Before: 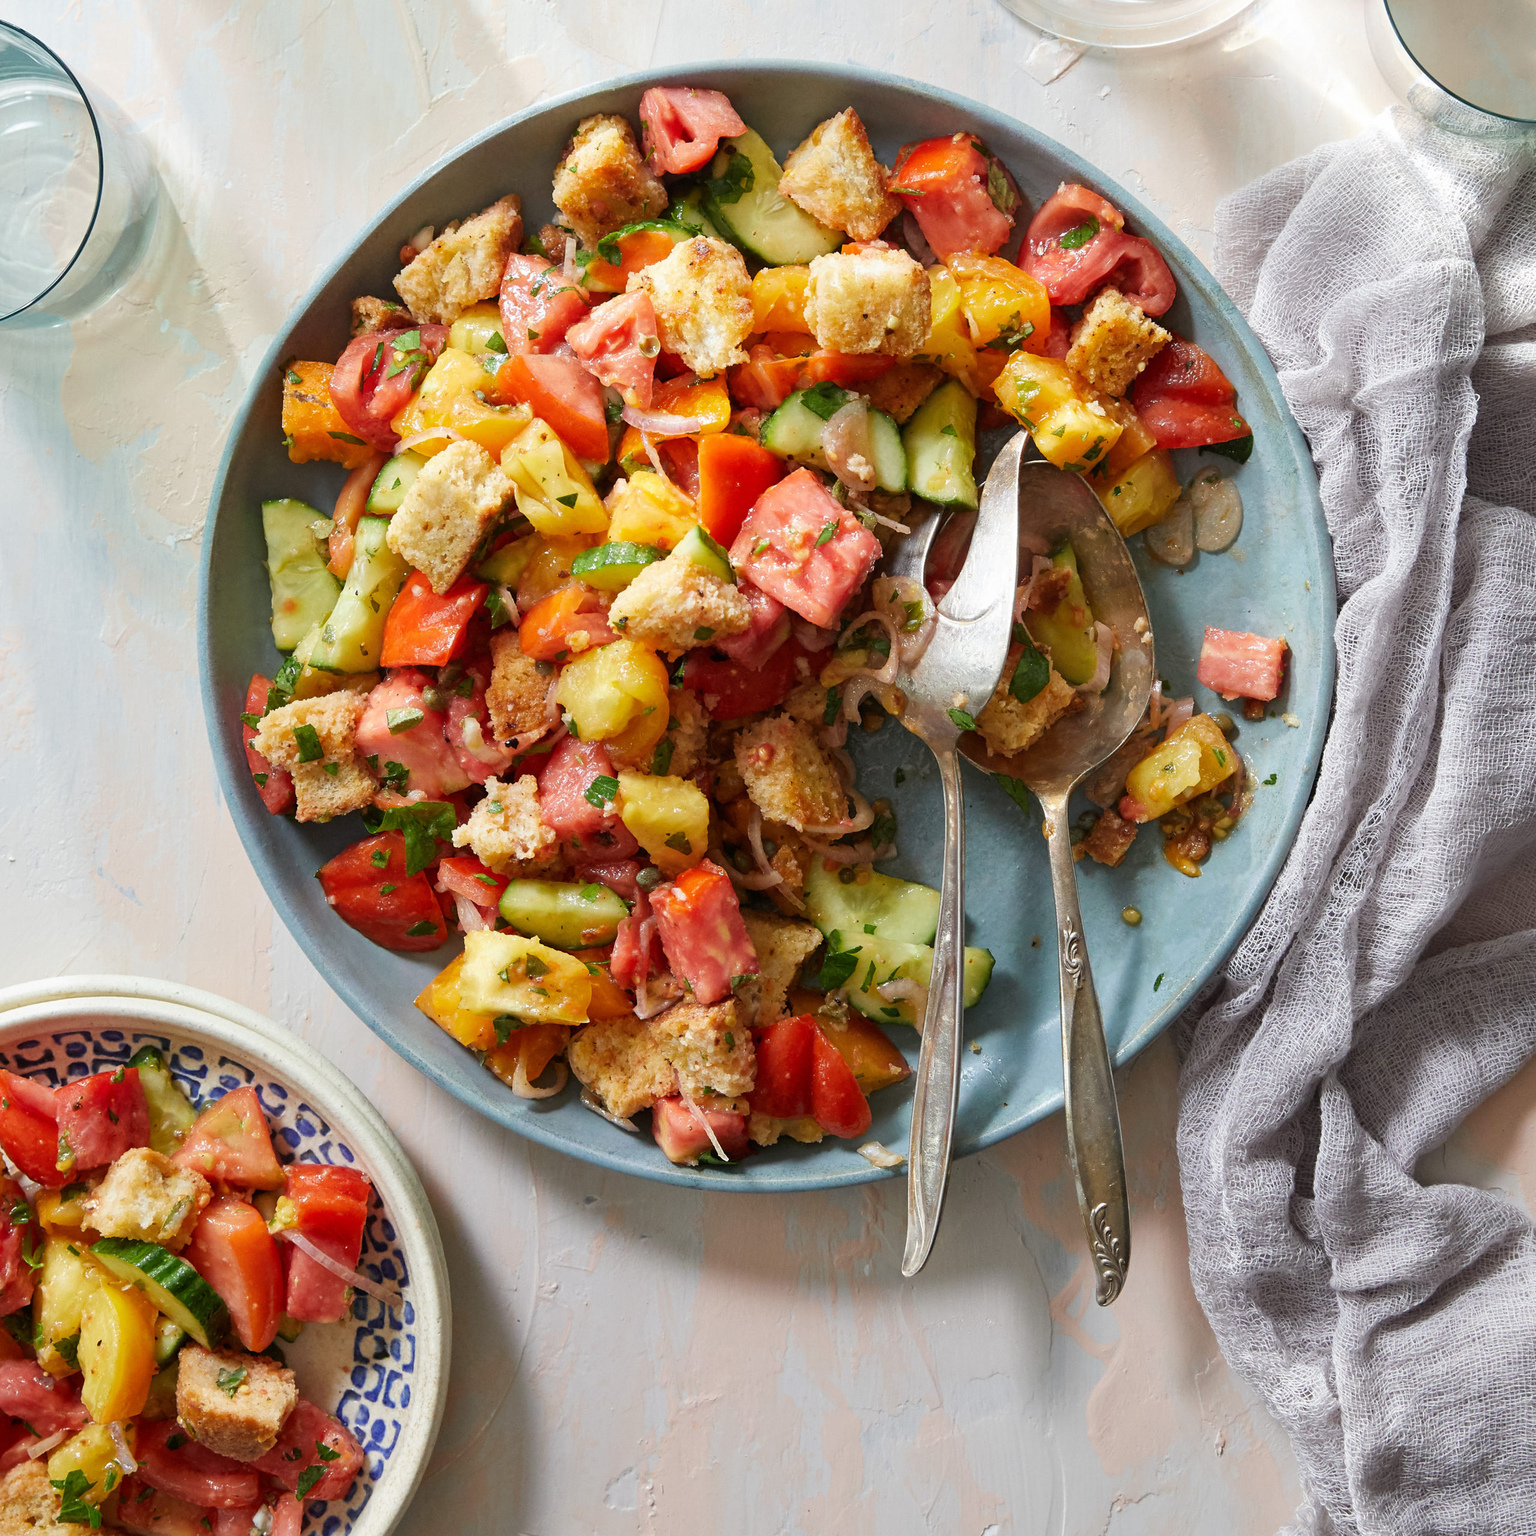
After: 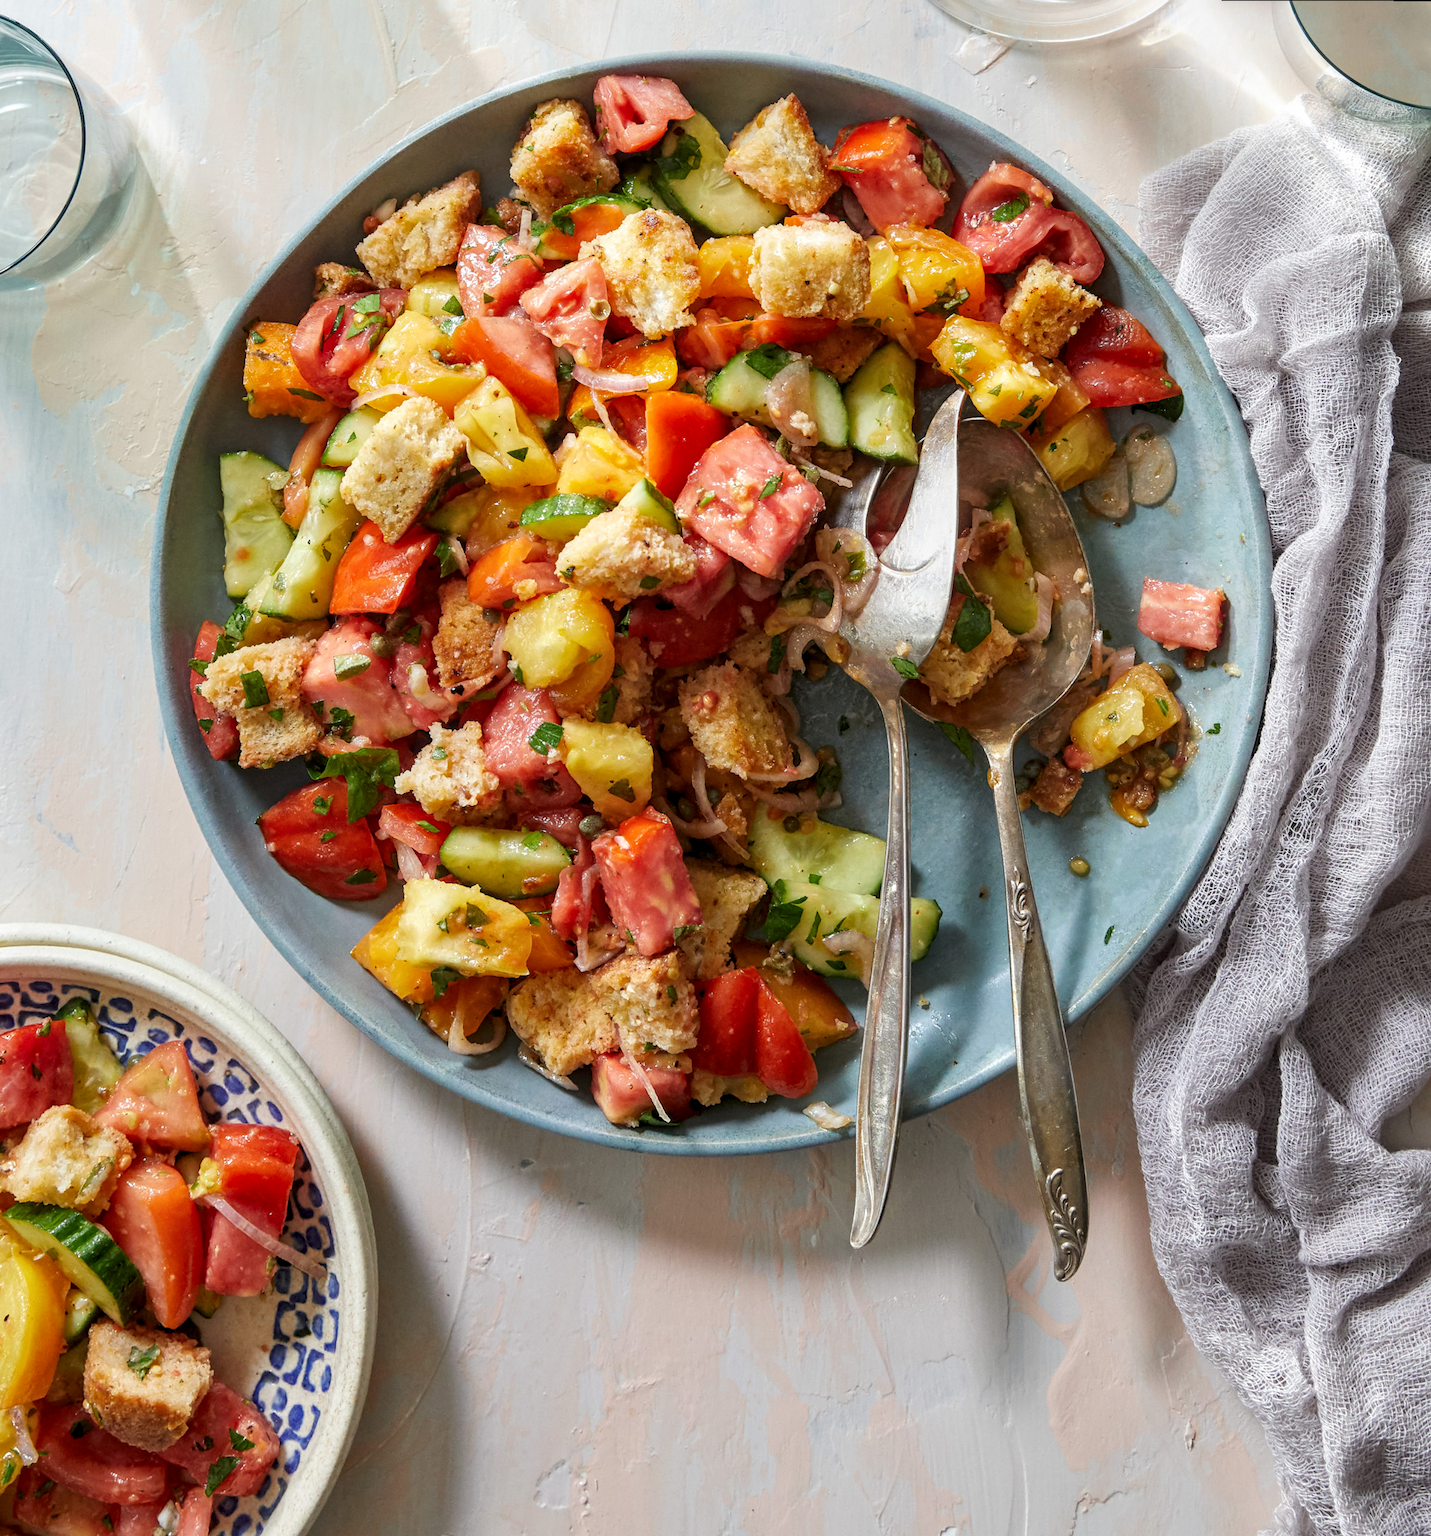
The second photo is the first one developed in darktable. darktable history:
local contrast: on, module defaults
rotate and perspective: rotation 0.215°, lens shift (vertical) -0.139, crop left 0.069, crop right 0.939, crop top 0.002, crop bottom 0.996
